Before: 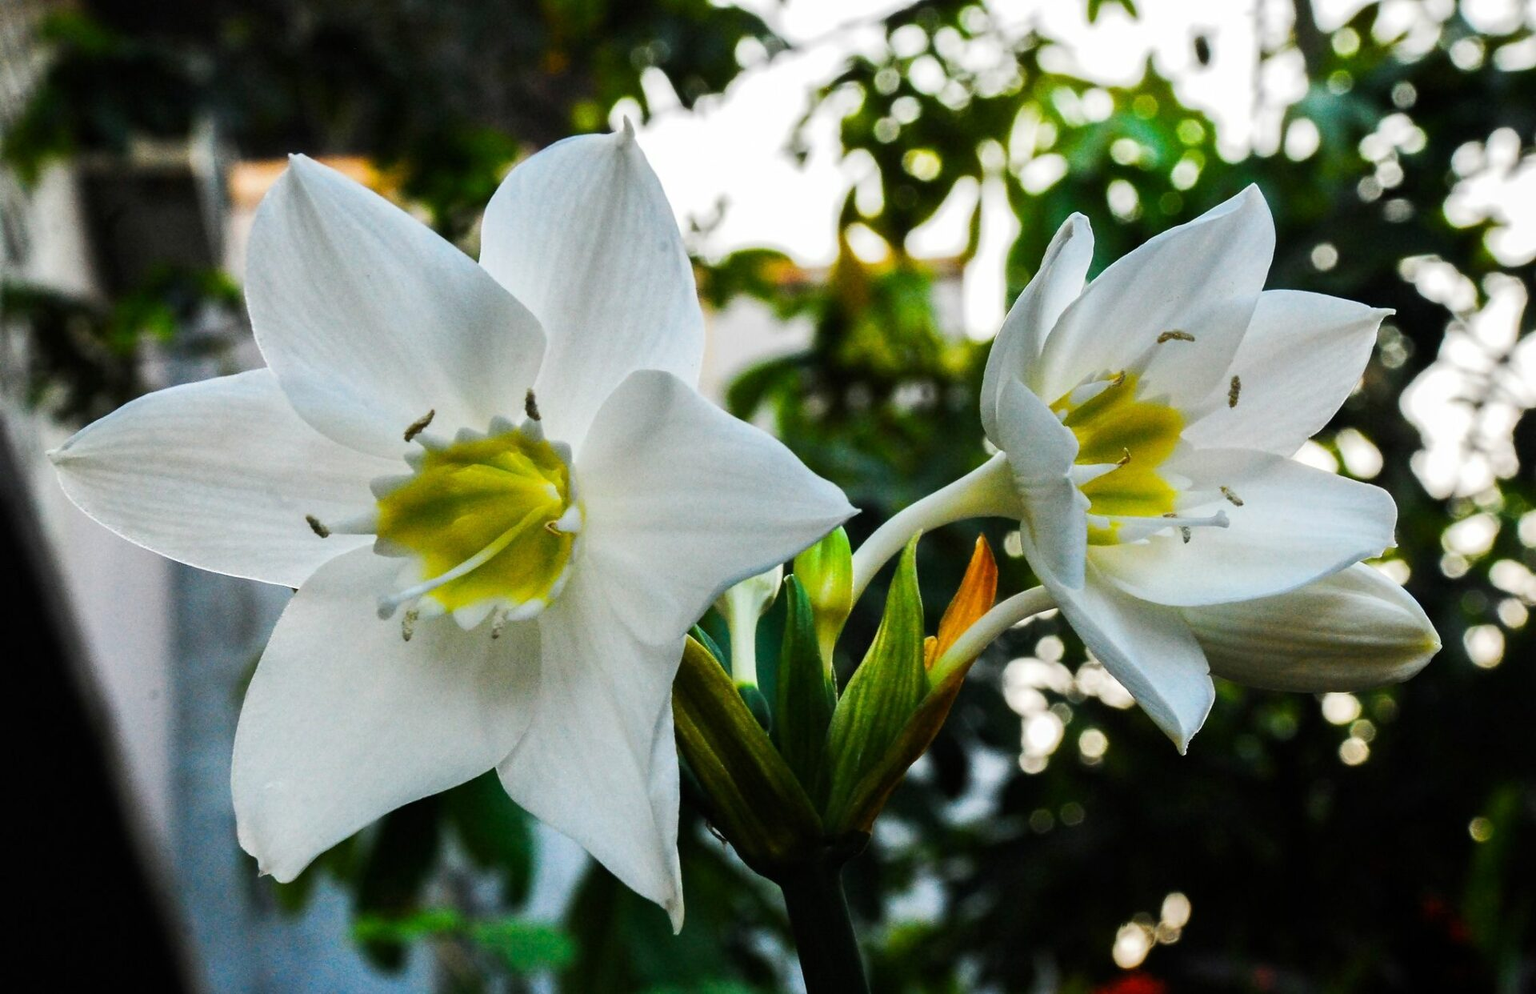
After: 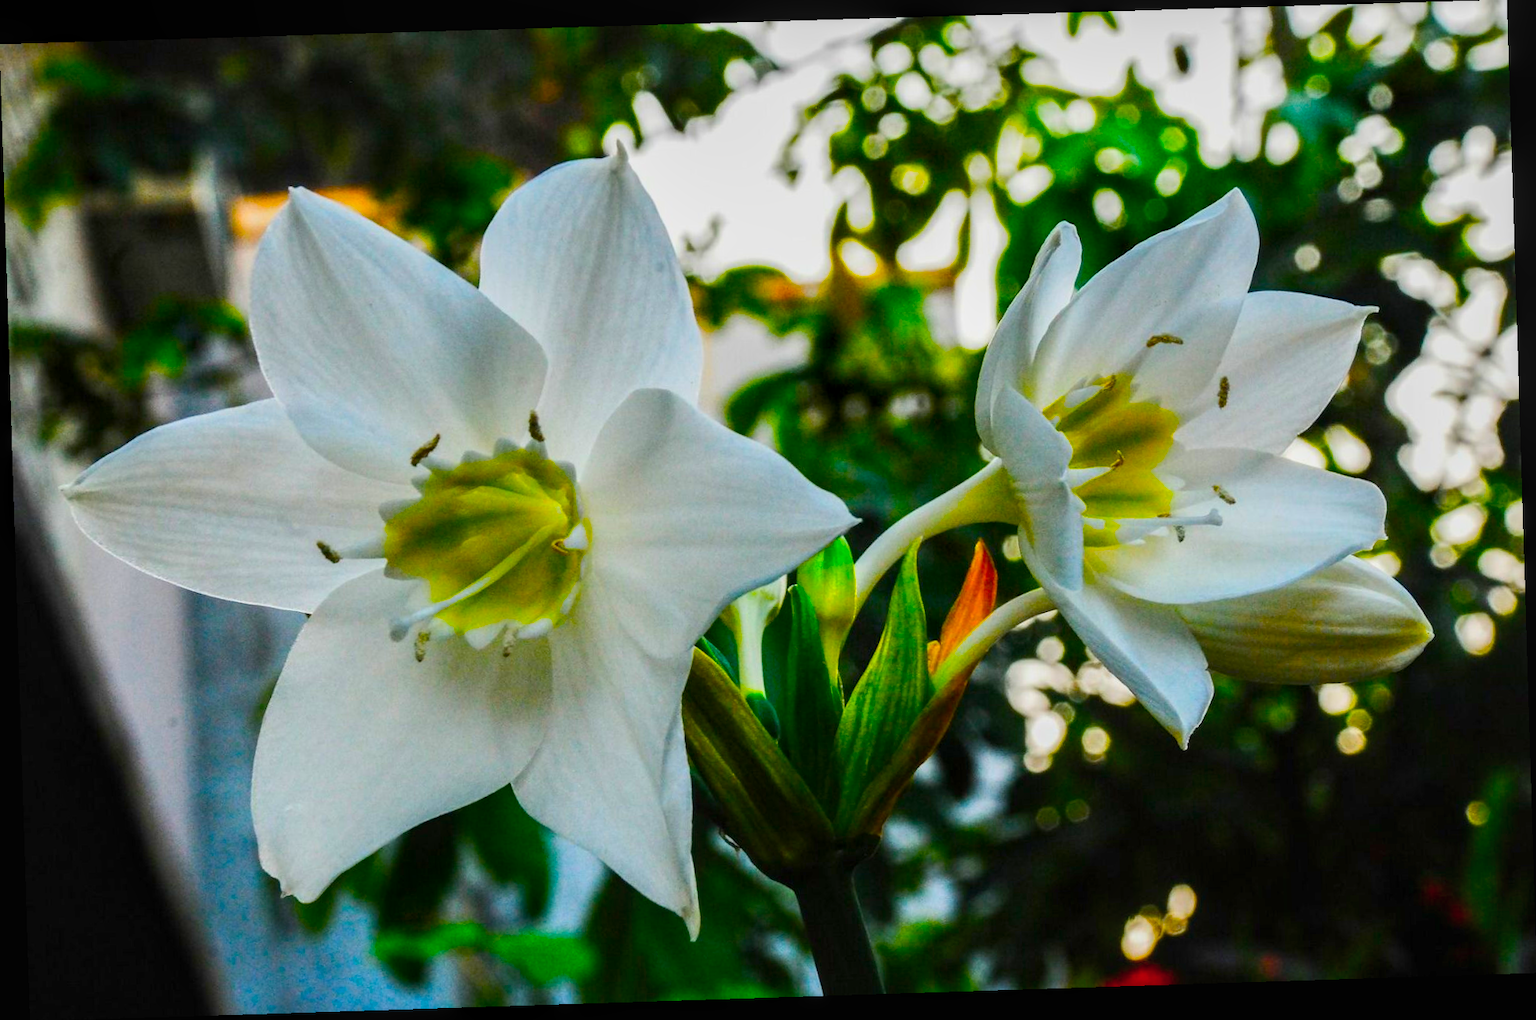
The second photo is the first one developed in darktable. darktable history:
local contrast: on, module defaults
color balance: input saturation 134.34%, contrast -10.04%, contrast fulcrum 19.67%, output saturation 133.51%
rotate and perspective: rotation -1.77°, lens shift (horizontal) 0.004, automatic cropping off
